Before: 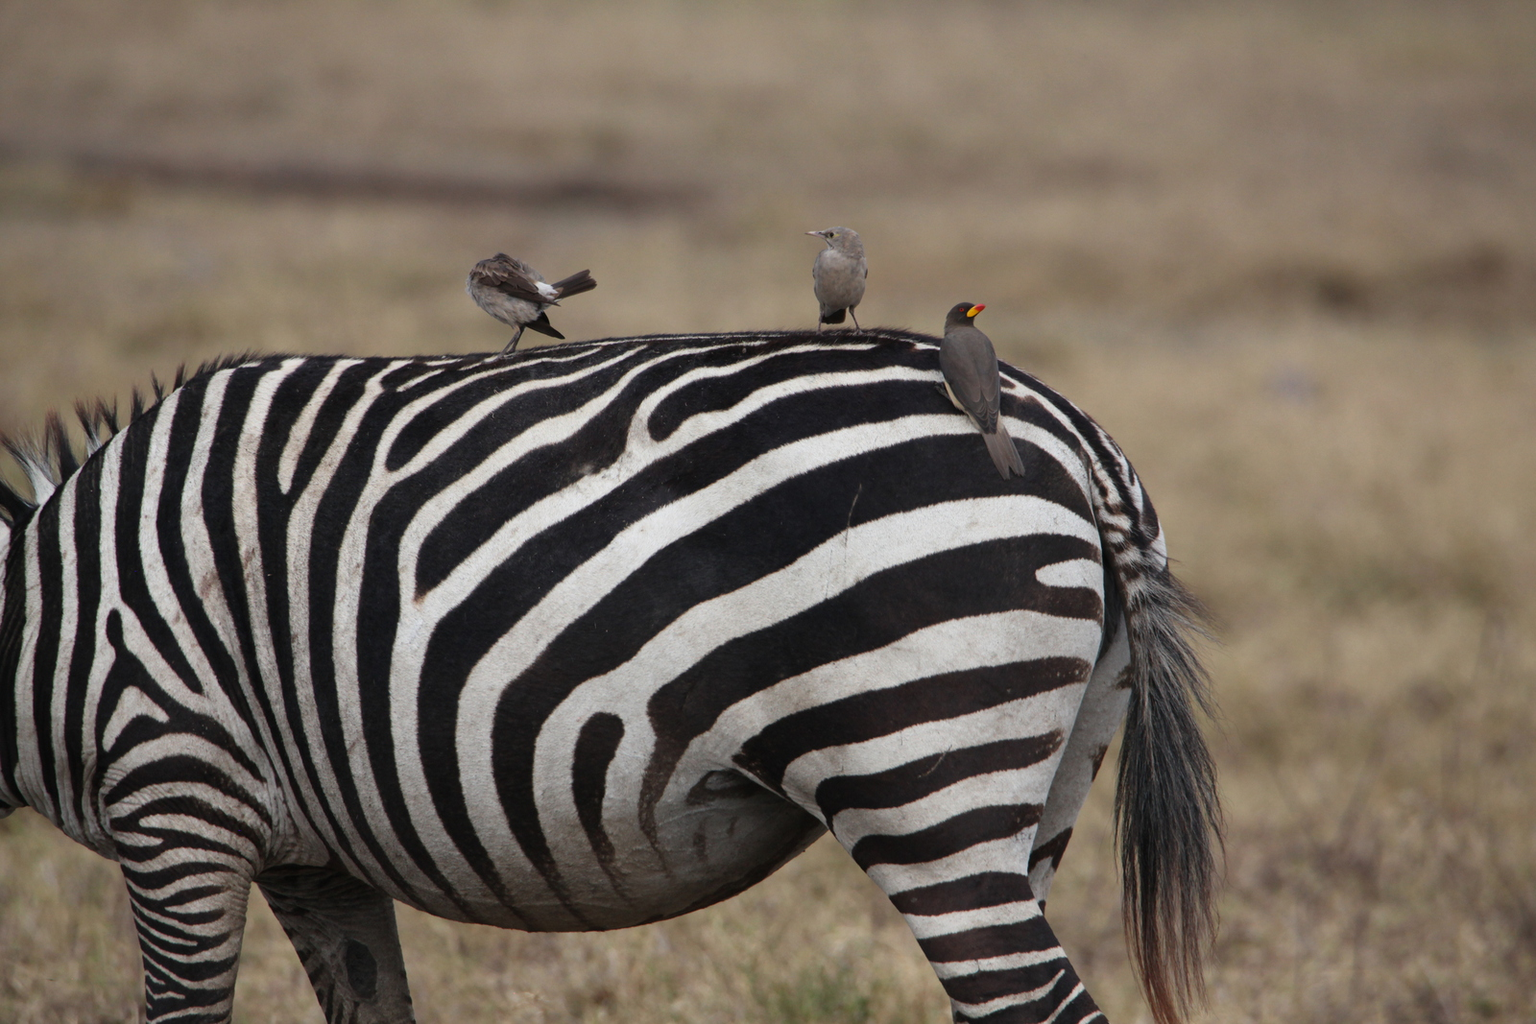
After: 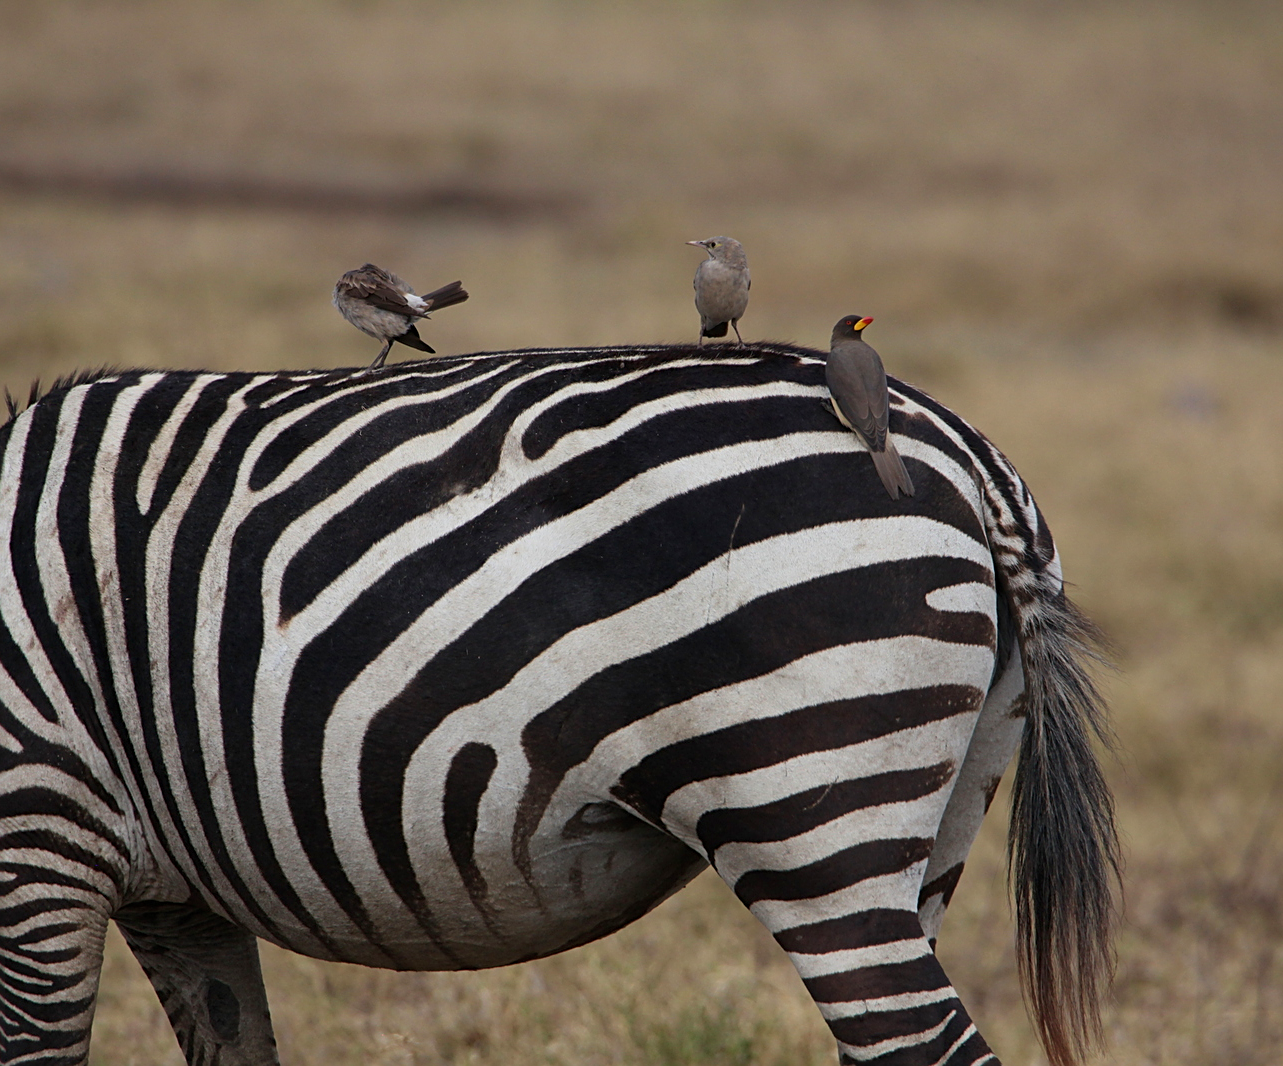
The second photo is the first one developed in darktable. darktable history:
sharpen: on, module defaults
crop and rotate: left 9.597%, right 10.195%
exposure: black level correction 0.001, exposure -0.2 EV, compensate highlight preservation false
velvia: on, module defaults
